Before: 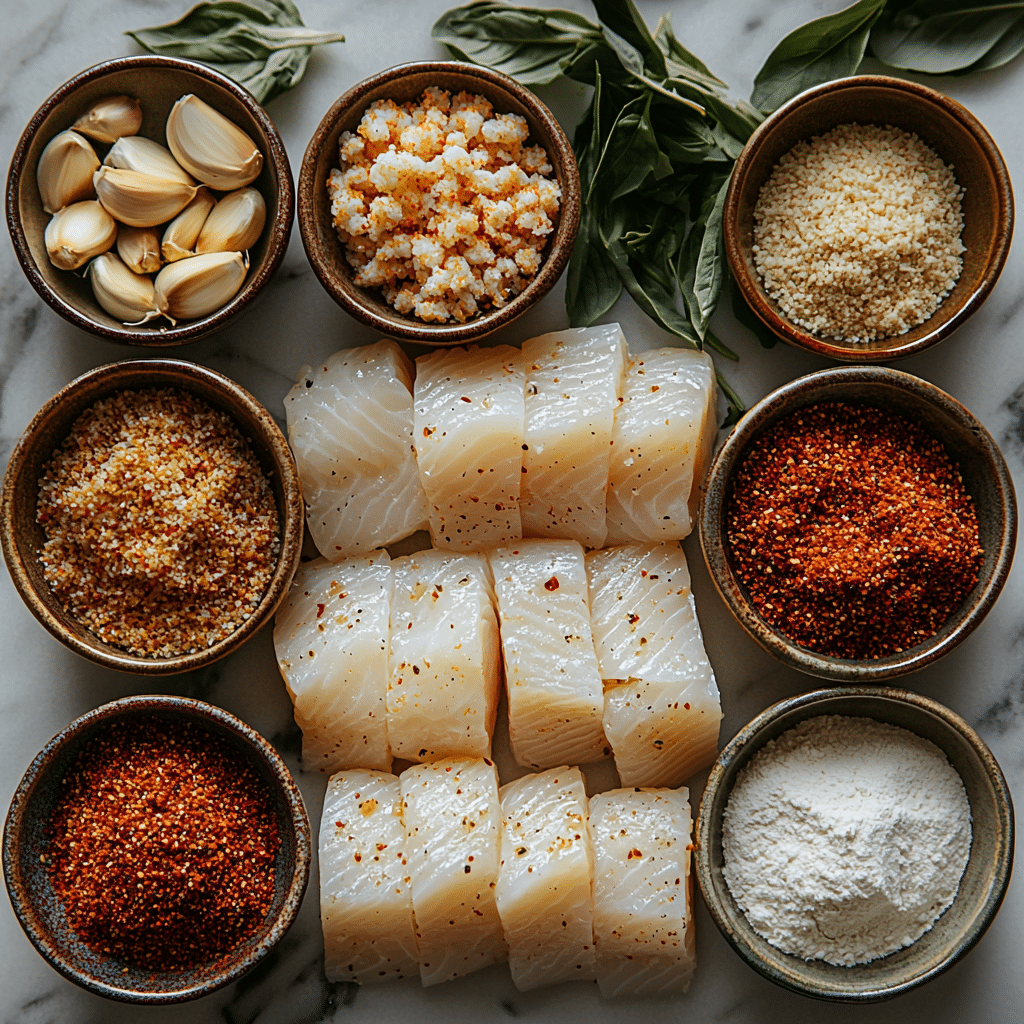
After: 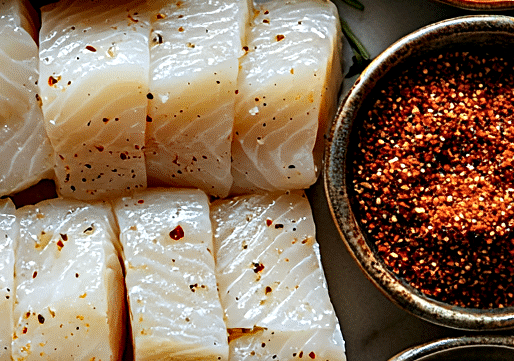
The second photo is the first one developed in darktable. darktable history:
crop: left 36.682%, top 34.307%, right 13.034%, bottom 30.415%
contrast equalizer: y [[0.6 ×6], [0.55 ×6], [0 ×6], [0 ×6], [0 ×6]]
